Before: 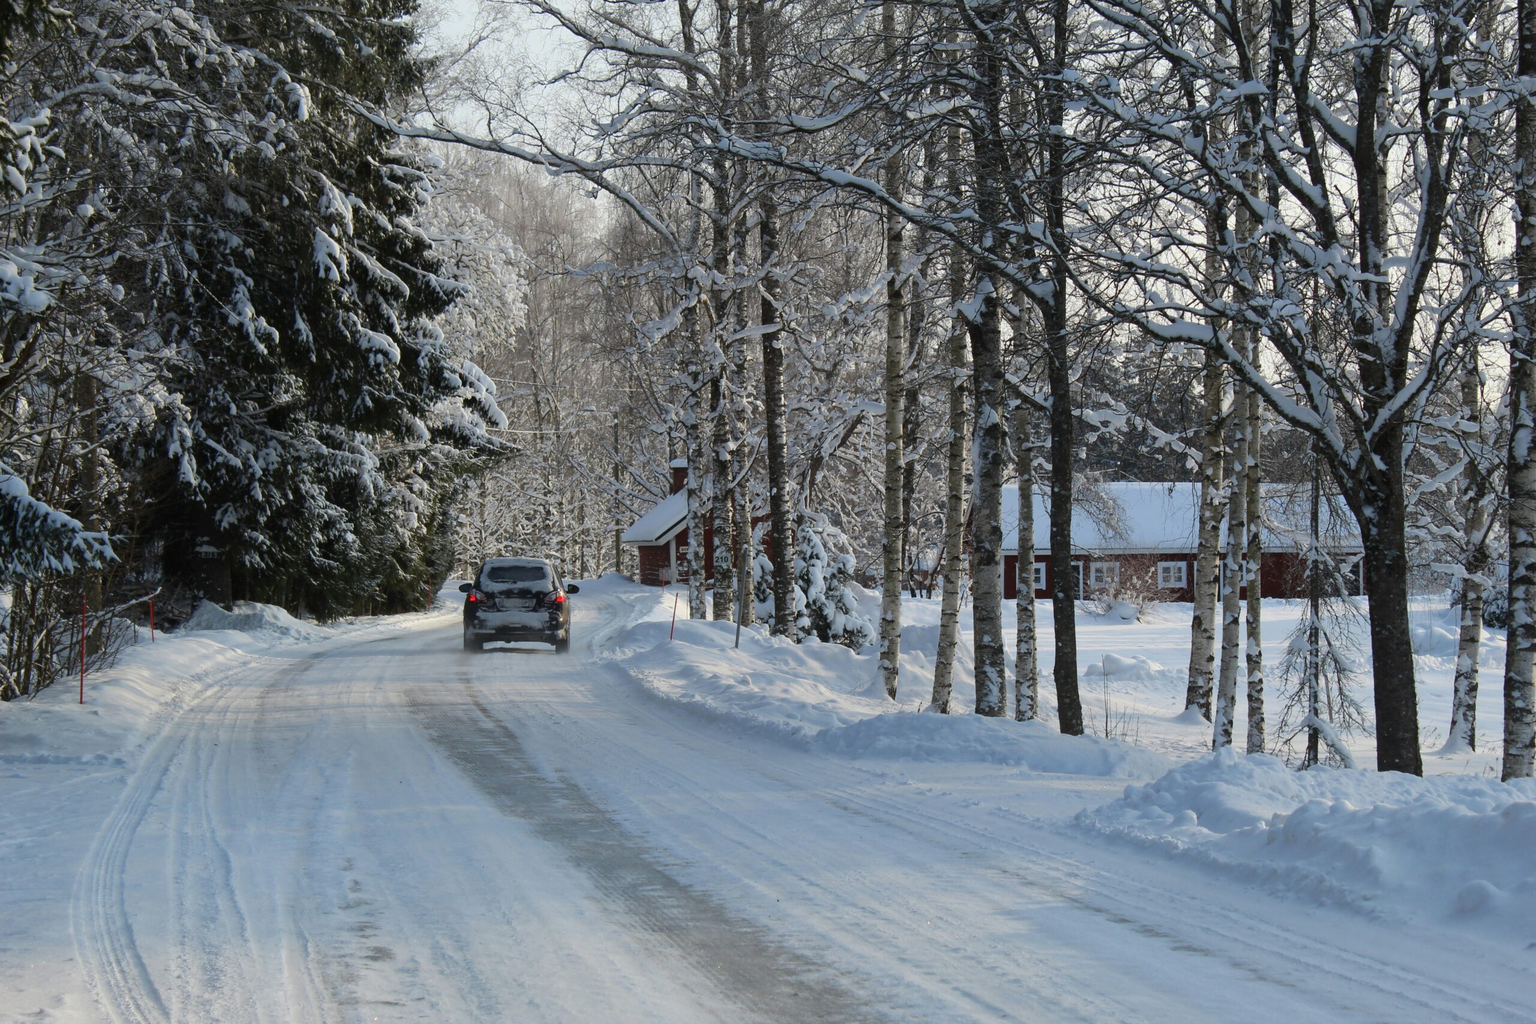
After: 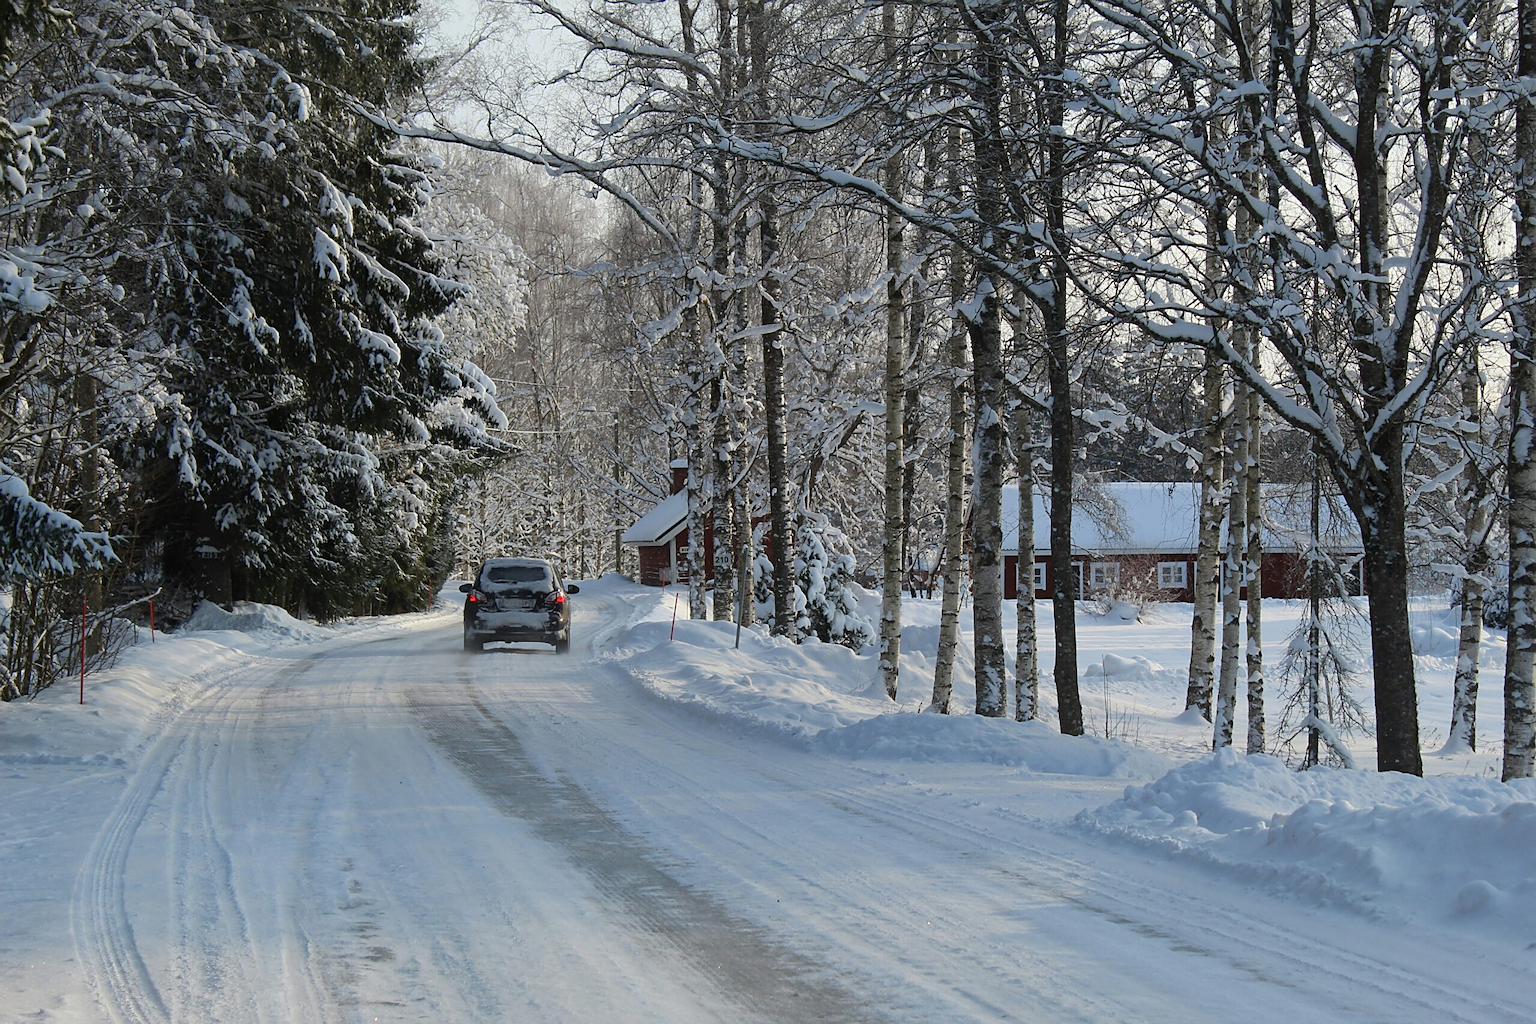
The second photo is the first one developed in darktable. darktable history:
shadows and highlights: shadows 25, highlights -25
sharpen: on, module defaults
